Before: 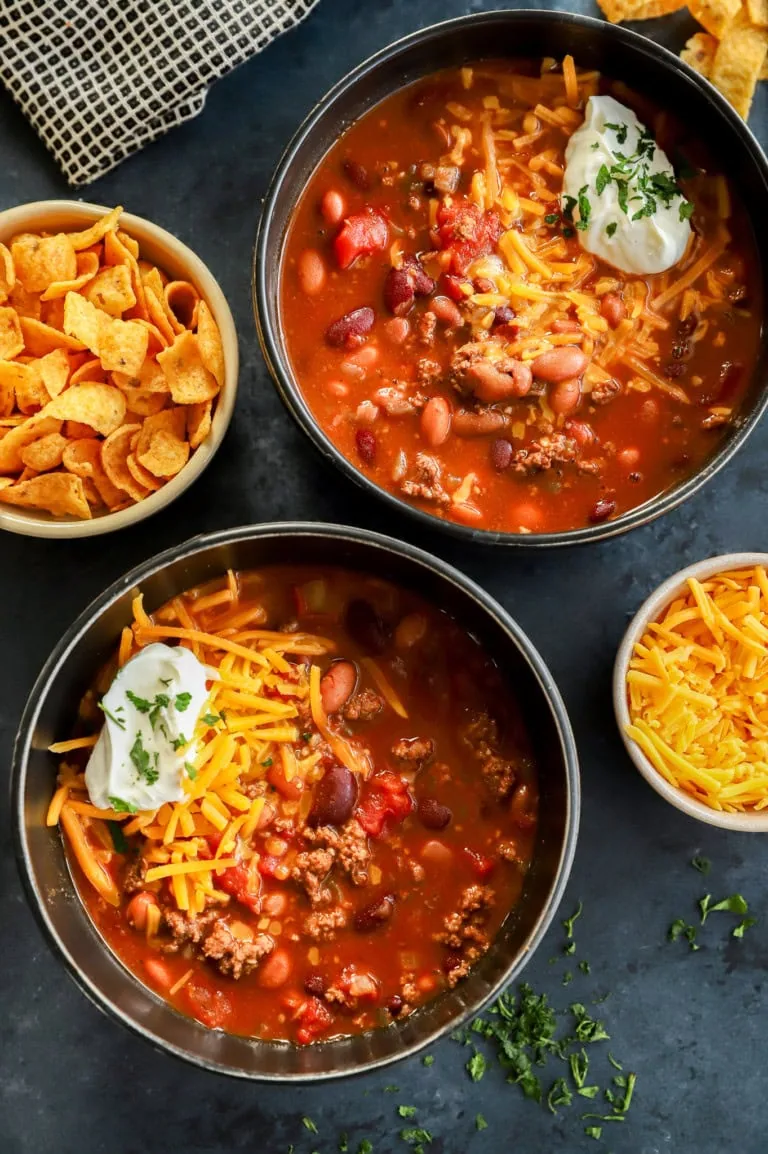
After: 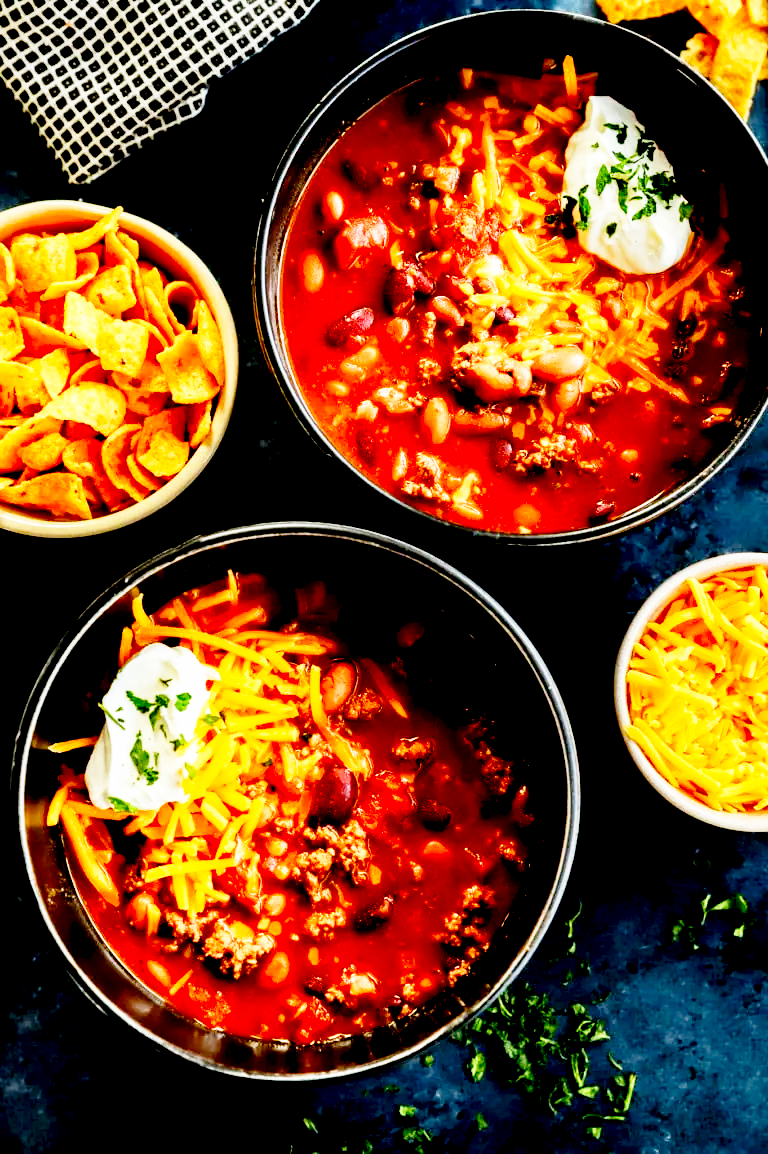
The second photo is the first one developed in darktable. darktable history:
base curve: curves: ch0 [(0, 0) (0.026, 0.03) (0.109, 0.232) (0.351, 0.748) (0.669, 0.968) (1, 1)], preserve colors none
exposure: black level correction 0.056, compensate highlight preservation false
white balance: red 0.986, blue 1.01
